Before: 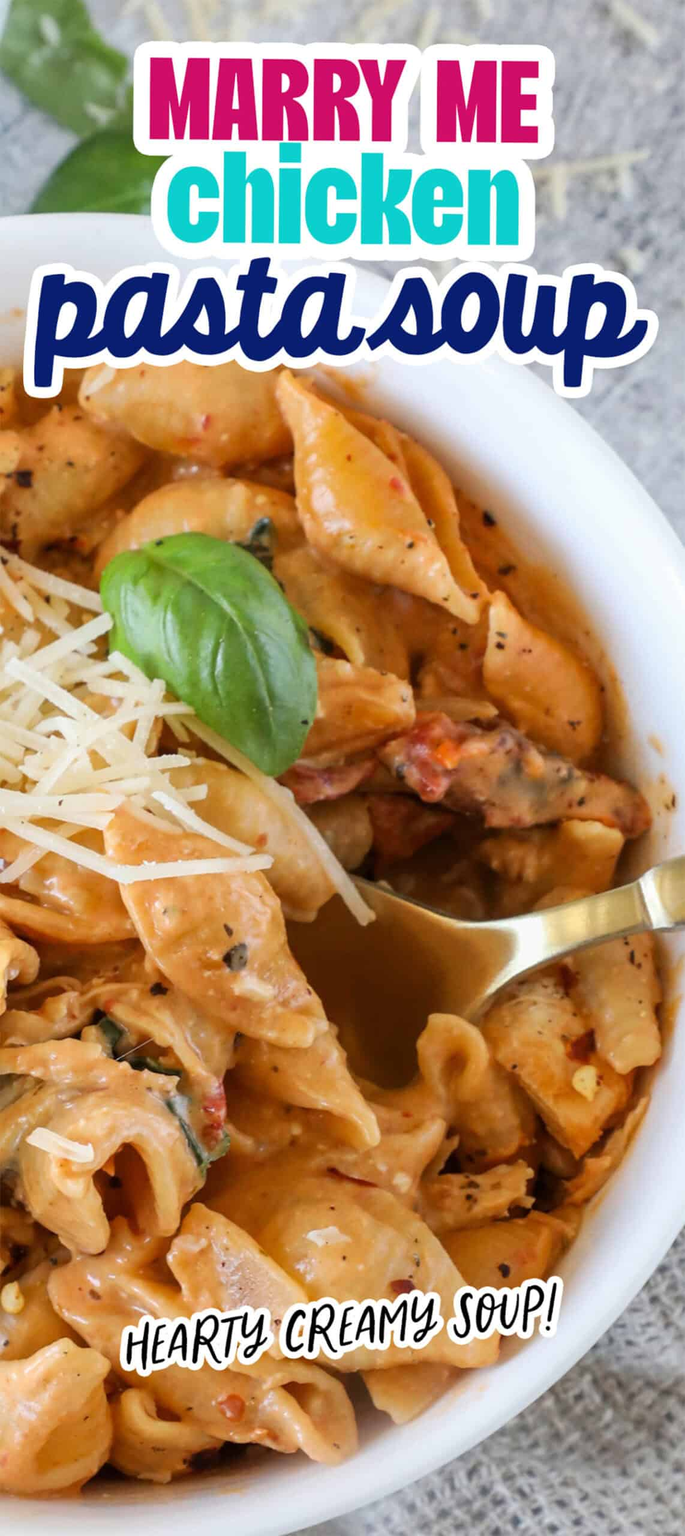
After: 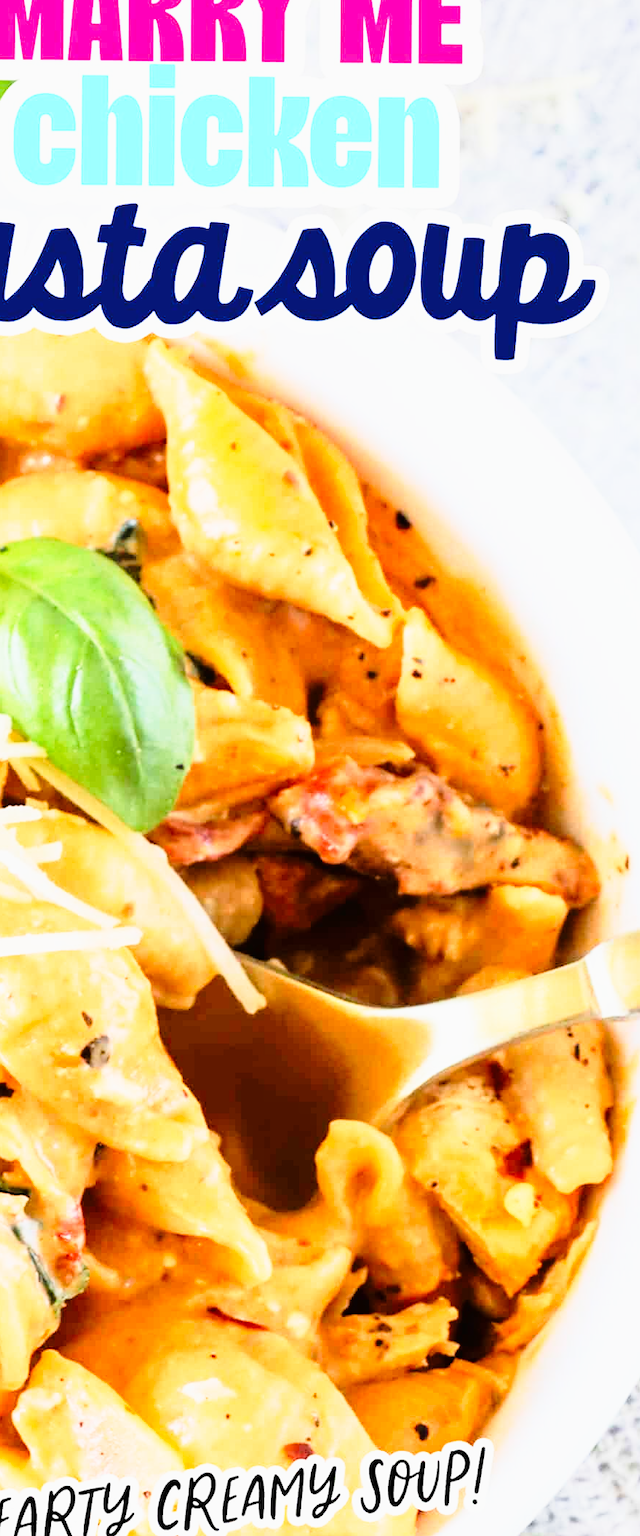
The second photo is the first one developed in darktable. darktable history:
crop: left 22.938%, top 5.883%, bottom 11.623%
tone curve: curves: ch0 [(0, 0.011) (0.053, 0.026) (0.174, 0.115) (0.398, 0.444) (0.673, 0.775) (0.829, 0.906) (0.991, 0.981)]; ch1 [(0, 0) (0.276, 0.206) (0.409, 0.383) (0.473, 0.458) (0.492, 0.499) (0.521, 0.502) (0.546, 0.543) (0.585, 0.617) (0.659, 0.686) (0.78, 0.8) (1, 1)]; ch2 [(0, 0) (0.438, 0.449) (0.473, 0.469) (0.503, 0.5) (0.523, 0.538) (0.562, 0.598) (0.612, 0.635) (0.695, 0.713) (1, 1)], color space Lab, linked channels, preserve colors none
base curve: curves: ch0 [(0, 0) (0.012, 0.01) (0.073, 0.168) (0.31, 0.711) (0.645, 0.957) (1, 1)], preserve colors none
